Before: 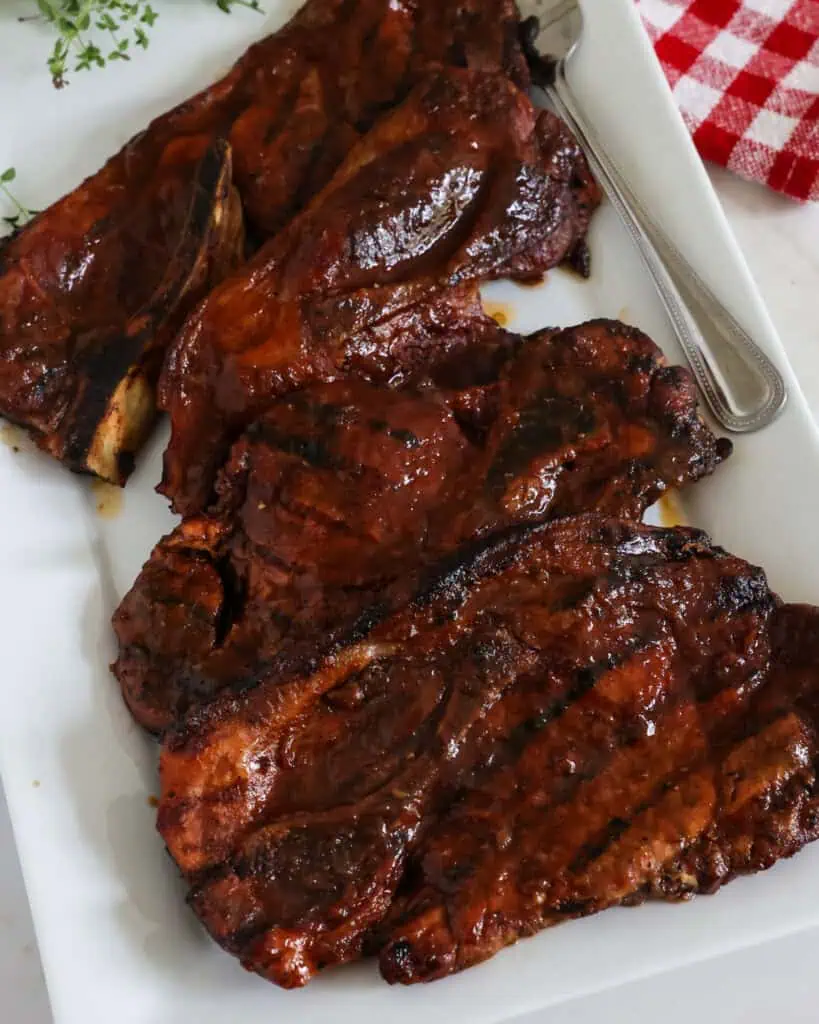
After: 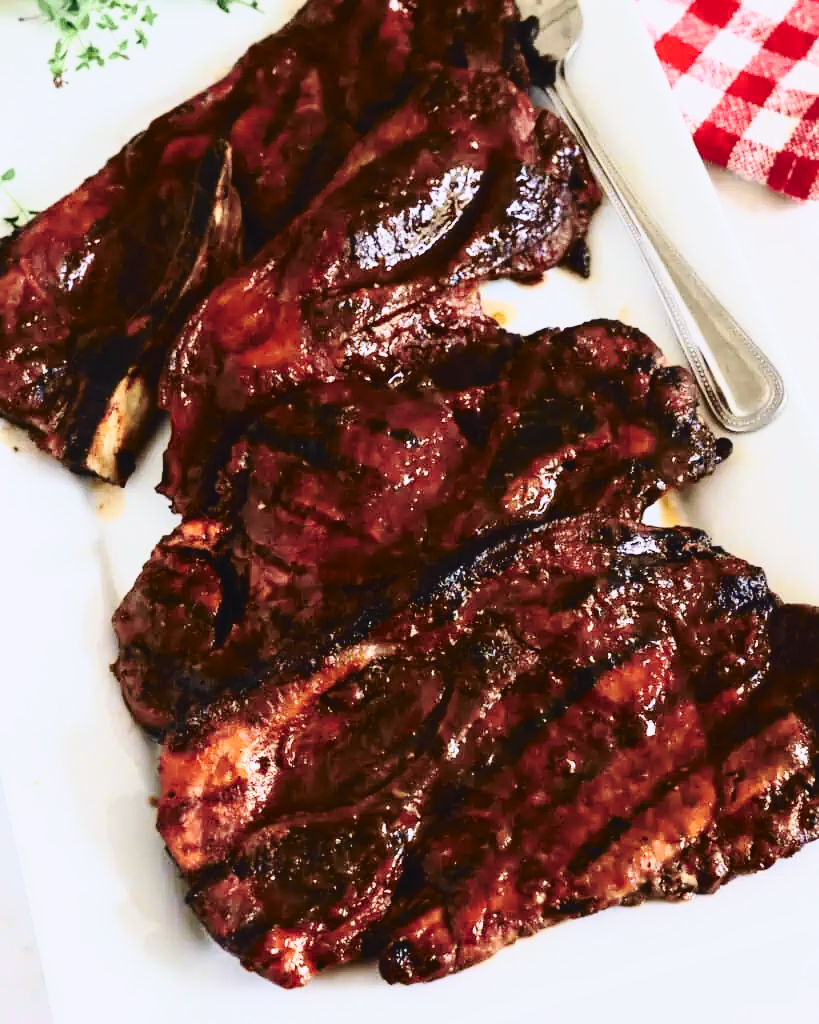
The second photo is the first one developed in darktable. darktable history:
base curve: curves: ch0 [(0, 0) (0.028, 0.03) (0.121, 0.232) (0.46, 0.748) (0.859, 0.968) (1, 1)], preserve colors none
tone curve: curves: ch0 [(0, 0.039) (0.104, 0.094) (0.285, 0.301) (0.673, 0.796) (0.845, 0.932) (0.994, 0.971)]; ch1 [(0, 0) (0.356, 0.385) (0.424, 0.405) (0.498, 0.502) (0.586, 0.57) (0.657, 0.642) (1, 1)]; ch2 [(0, 0) (0.424, 0.438) (0.46, 0.453) (0.515, 0.505) (0.557, 0.57) (0.612, 0.583) (0.722, 0.67) (1, 1)], color space Lab, independent channels, preserve colors none
